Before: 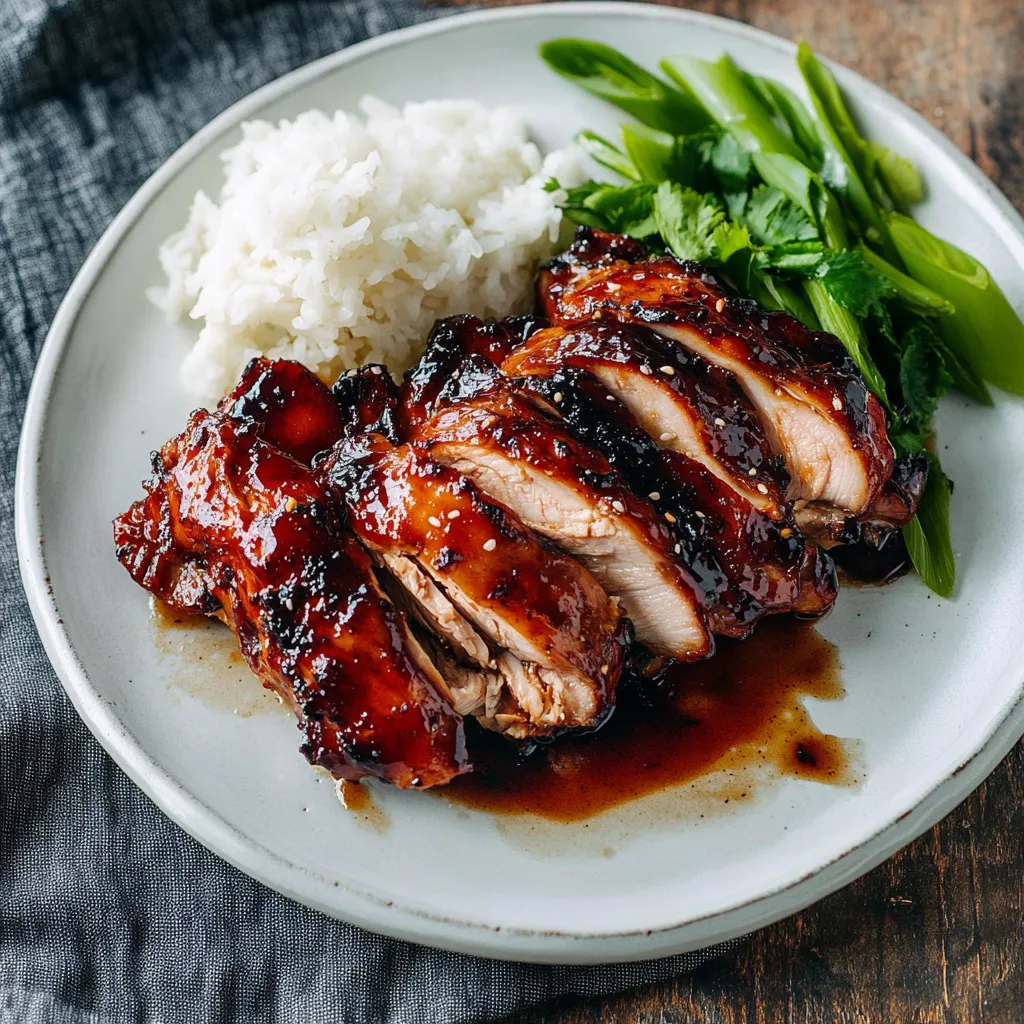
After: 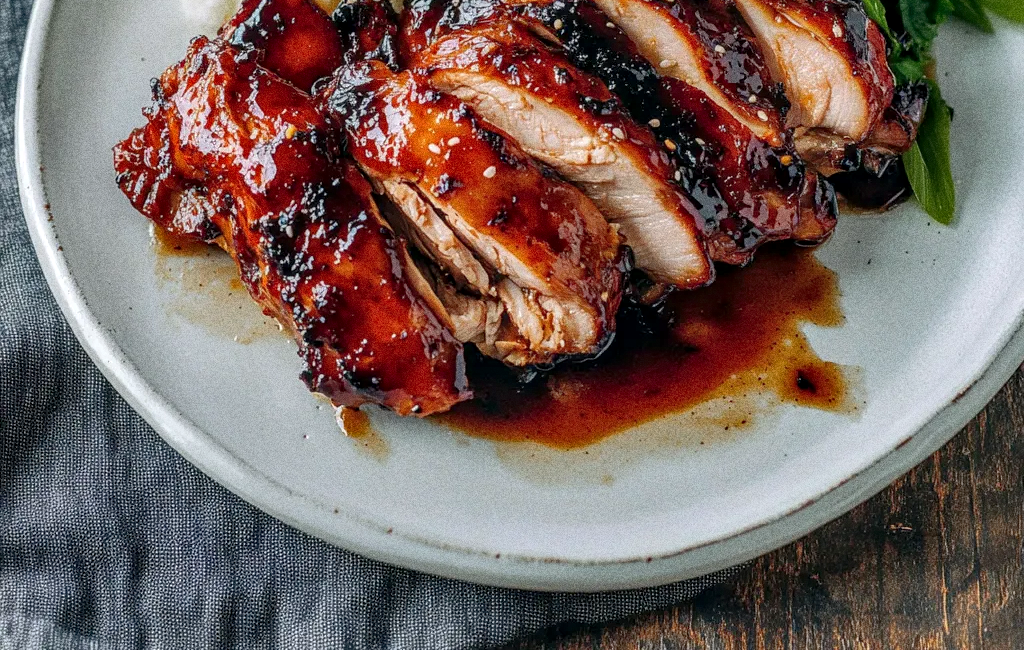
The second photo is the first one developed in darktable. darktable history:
crop and rotate: top 36.435%
local contrast: detail 130%
shadows and highlights: on, module defaults
tone equalizer: on, module defaults
grain: coarseness 0.09 ISO, strength 40%
